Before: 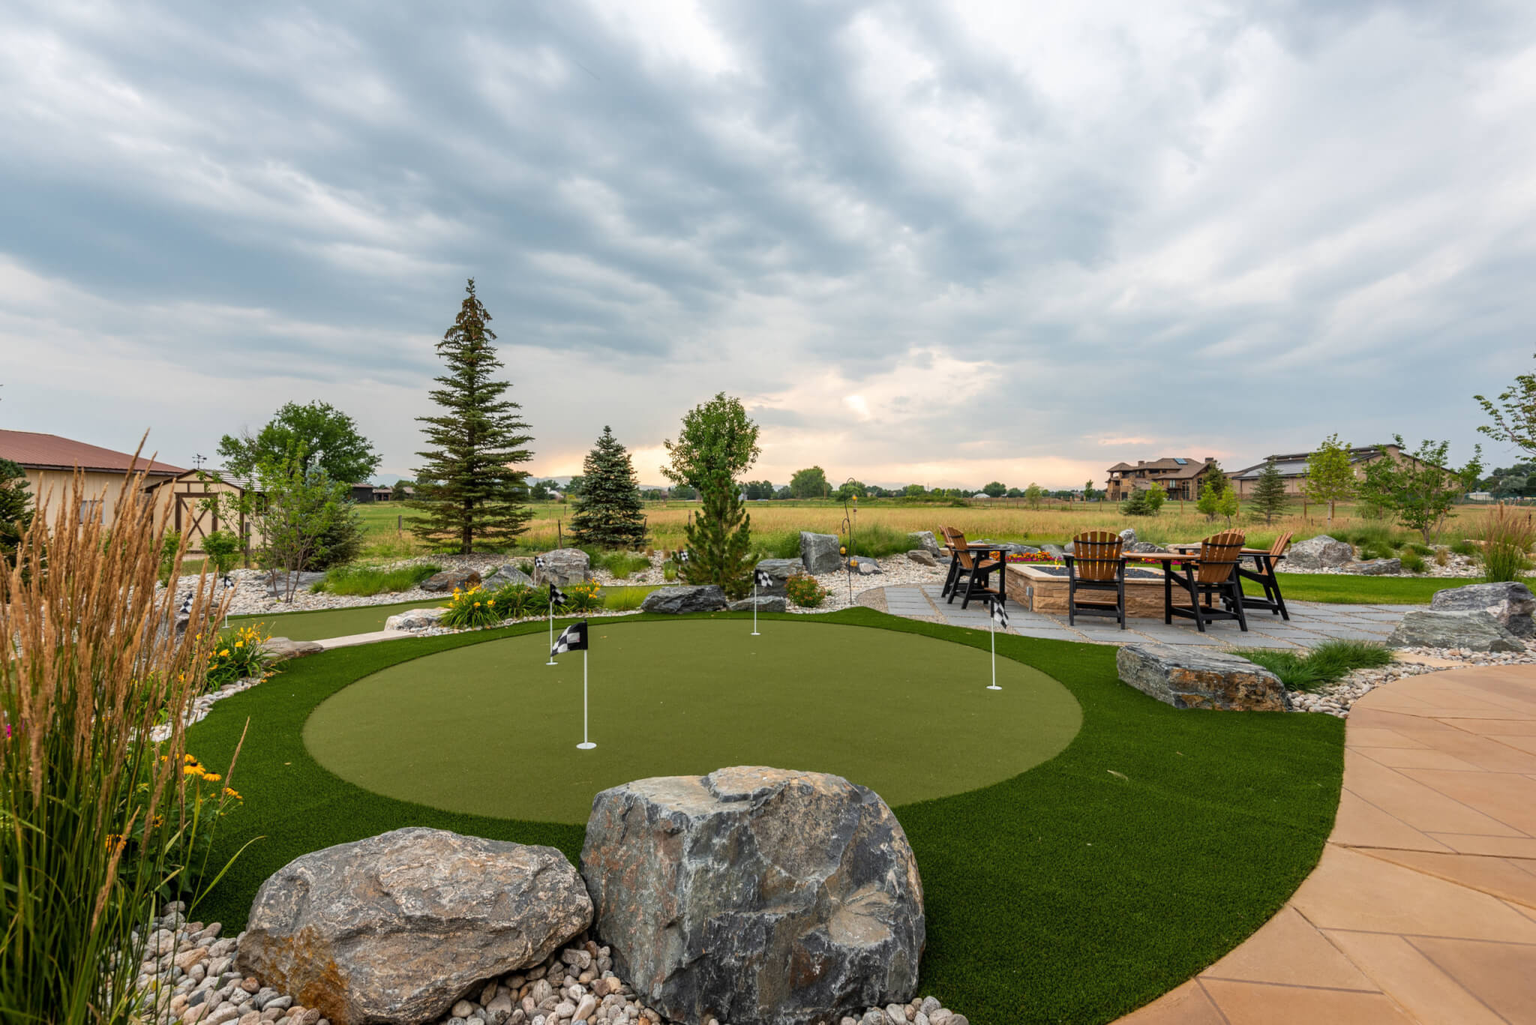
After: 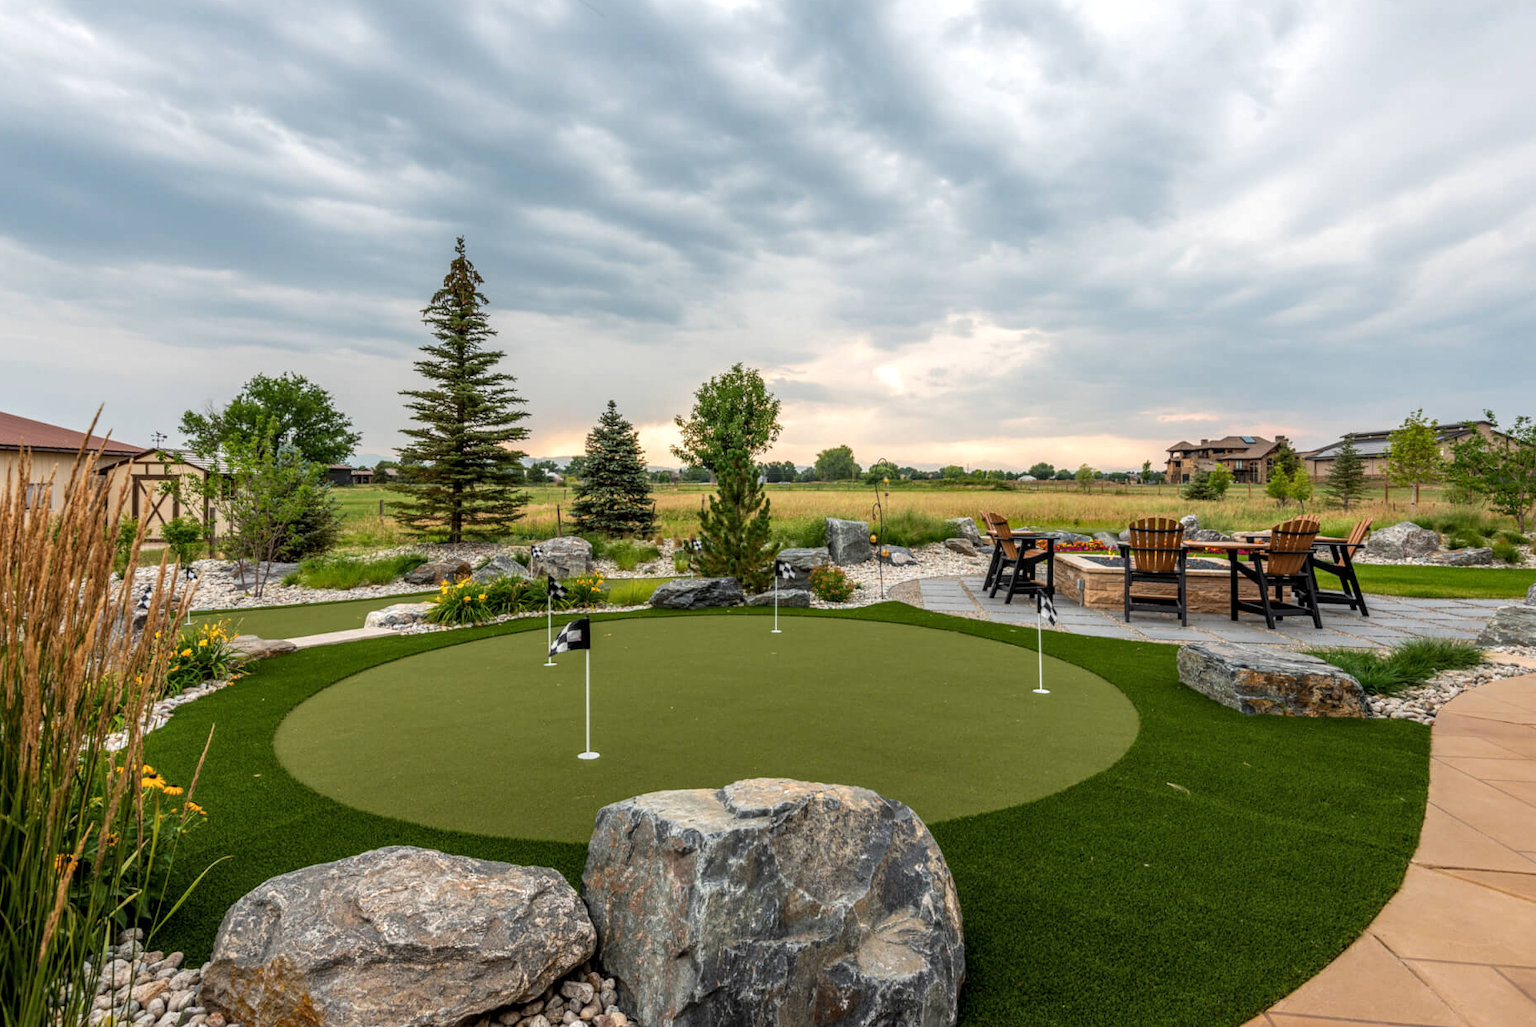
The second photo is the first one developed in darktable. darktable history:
crop: left 3.698%, top 6.373%, right 6.193%, bottom 3.306%
levels: levels [0, 0.492, 0.984]
local contrast: on, module defaults
